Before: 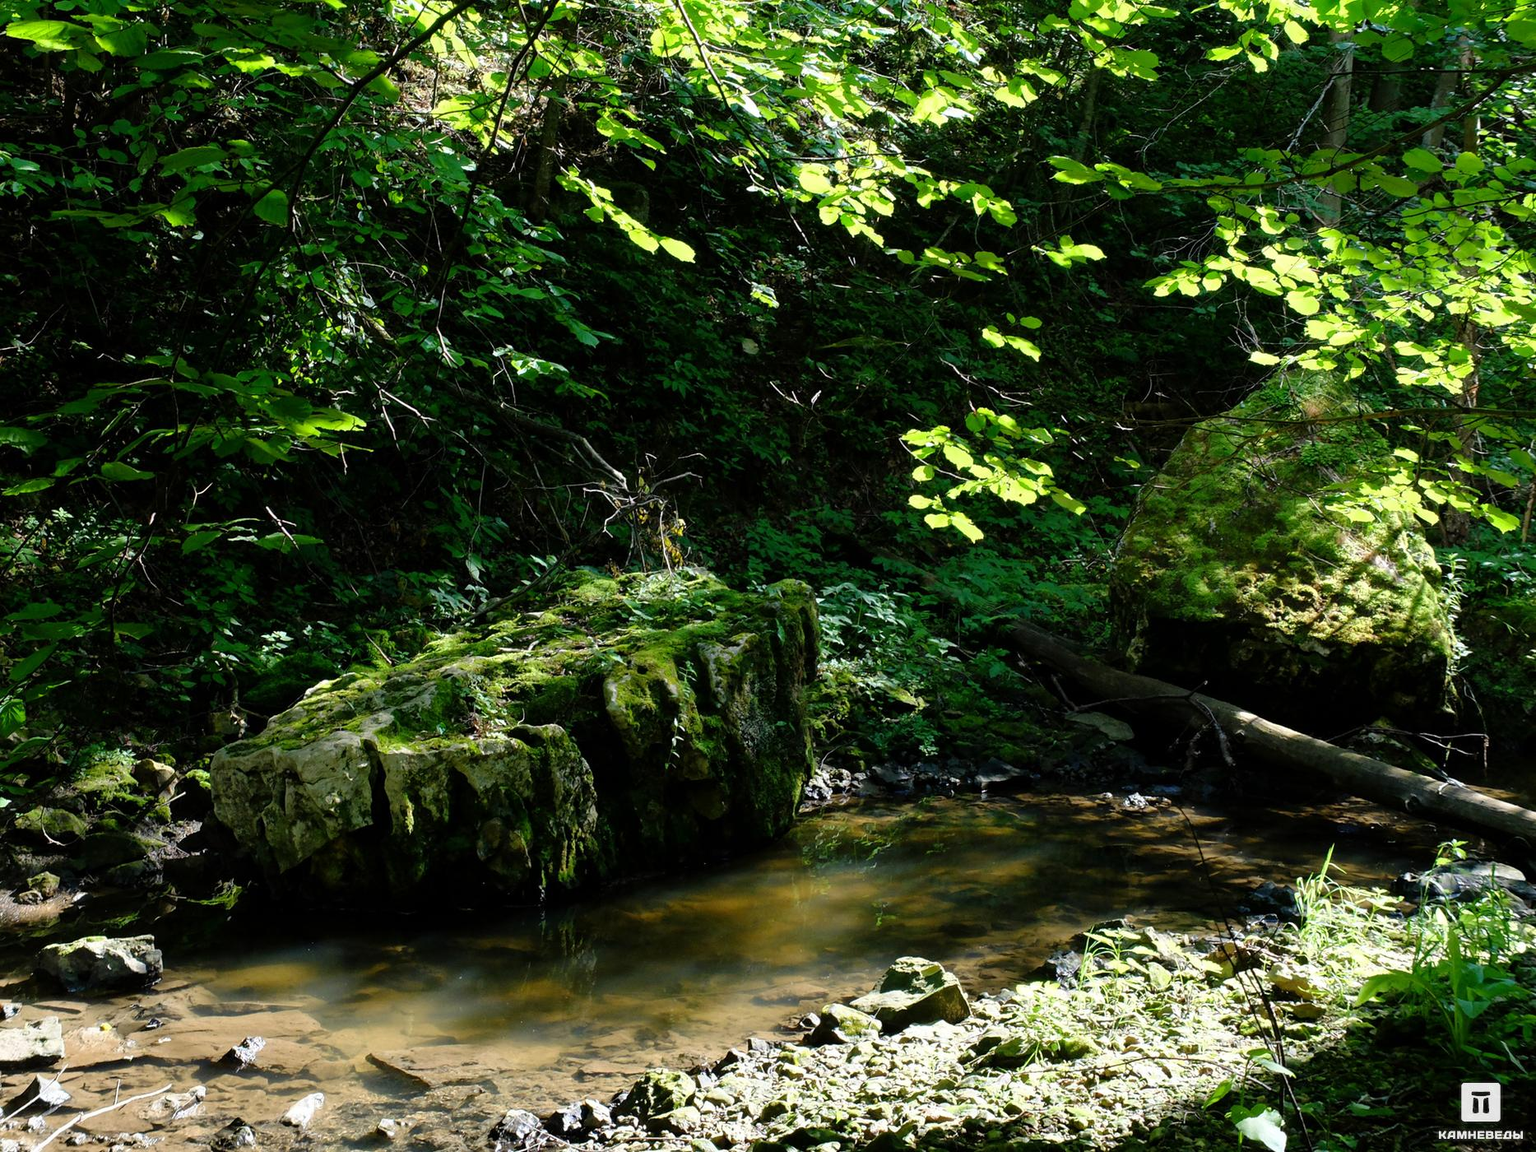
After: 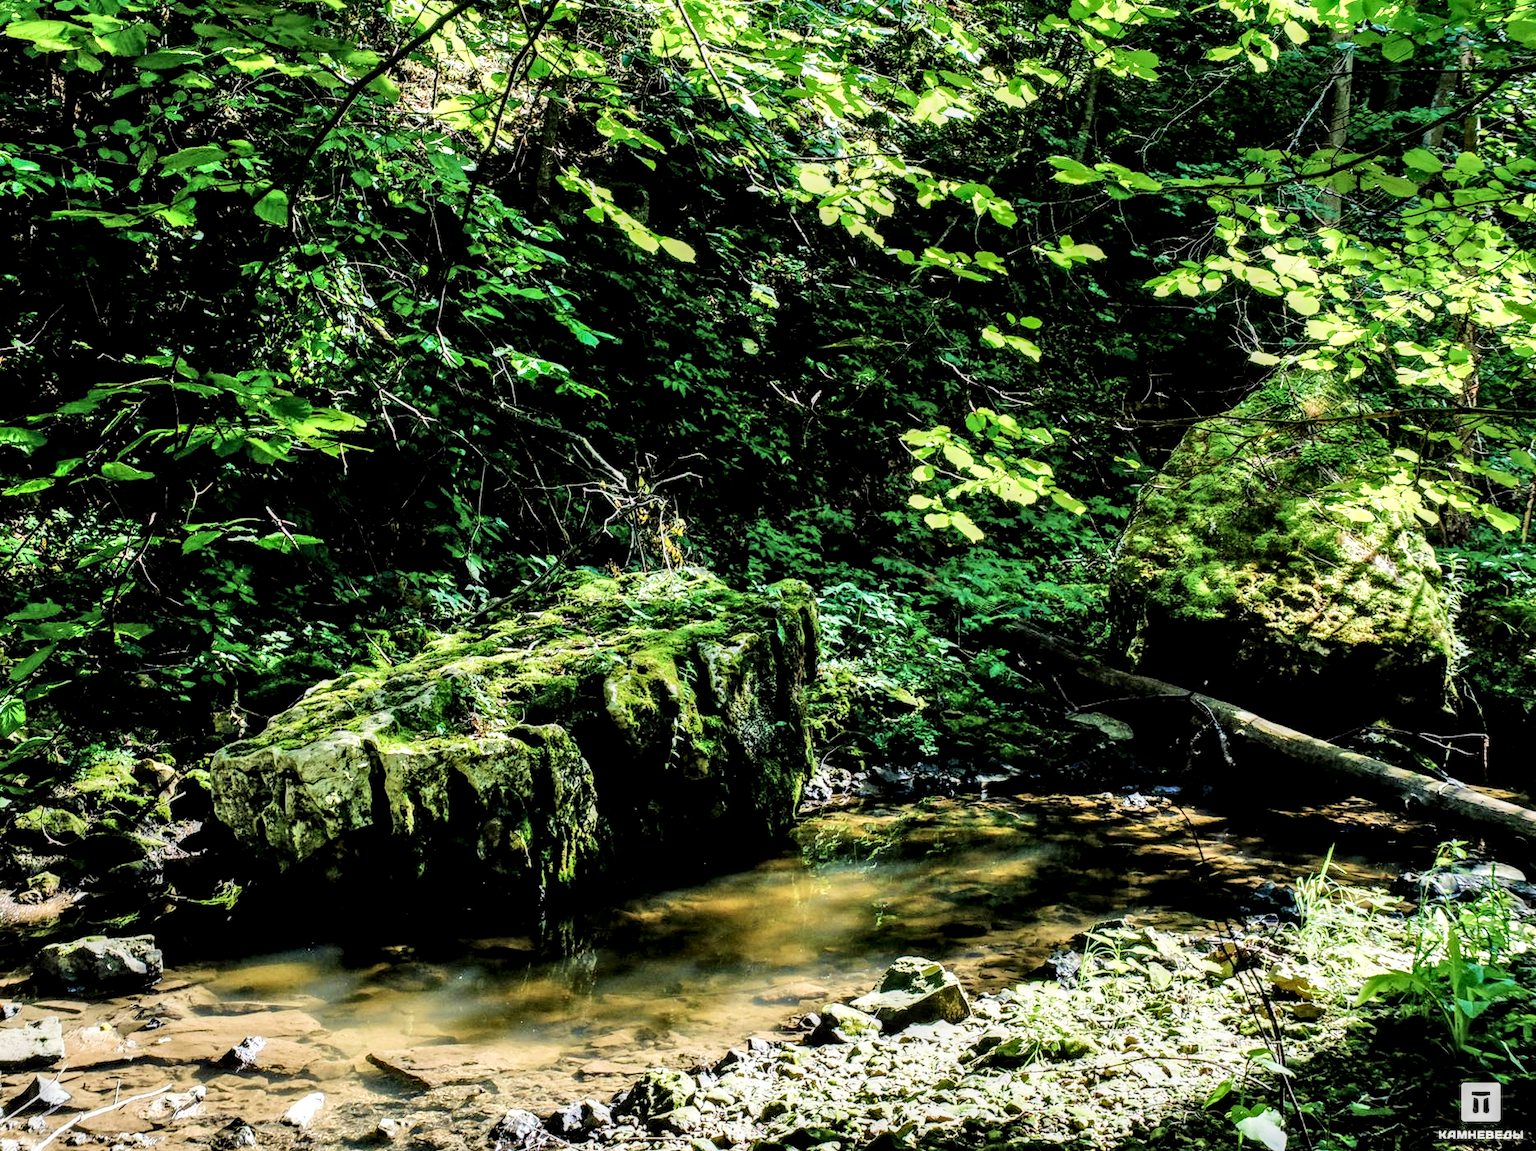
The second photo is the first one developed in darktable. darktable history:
filmic rgb: black relative exposure -7.65 EV, white relative exposure 4.56 EV, threshold 5.96 EV, hardness 3.61, enable highlight reconstruction true
velvia: on, module defaults
shadows and highlights: shadows 47.78, highlights -43, soften with gaussian
exposure: black level correction 0, exposure 0.701 EV, compensate exposure bias true, compensate highlight preservation false
local contrast: highlights 18%, detail 185%
